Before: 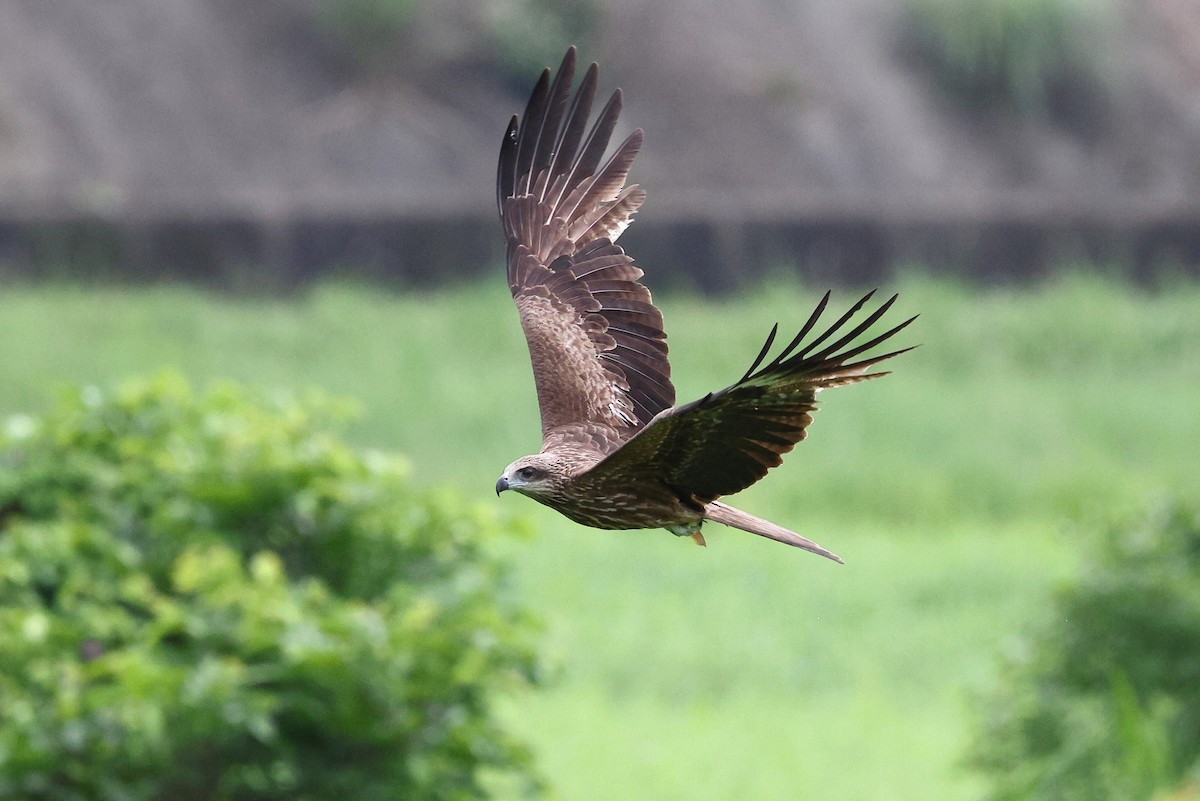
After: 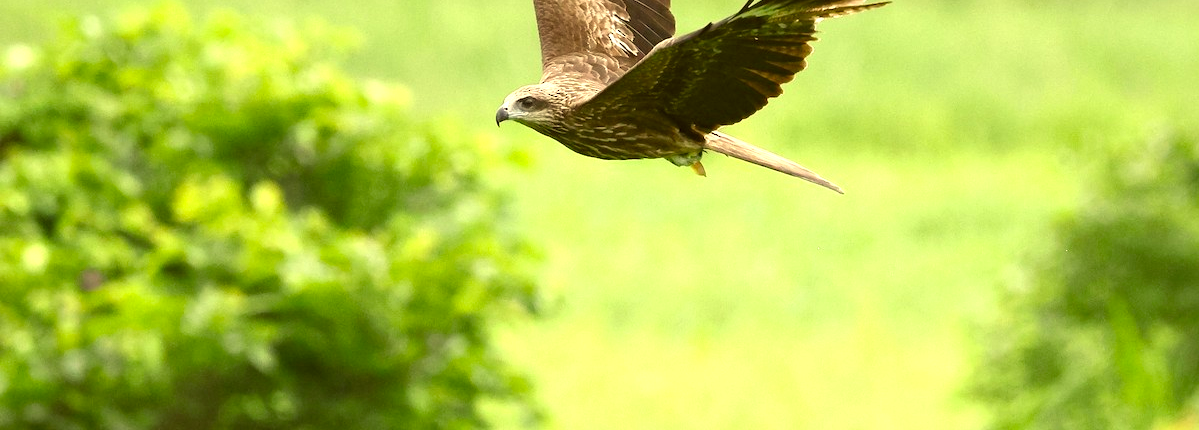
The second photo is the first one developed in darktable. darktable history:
color correction: highlights a* 0.162, highlights b* 29.53, shadows a* -0.162, shadows b* 21.09
crop and rotate: top 46.237%
exposure: black level correction 0, exposure 0.7 EV, compensate exposure bias true, compensate highlight preservation false
